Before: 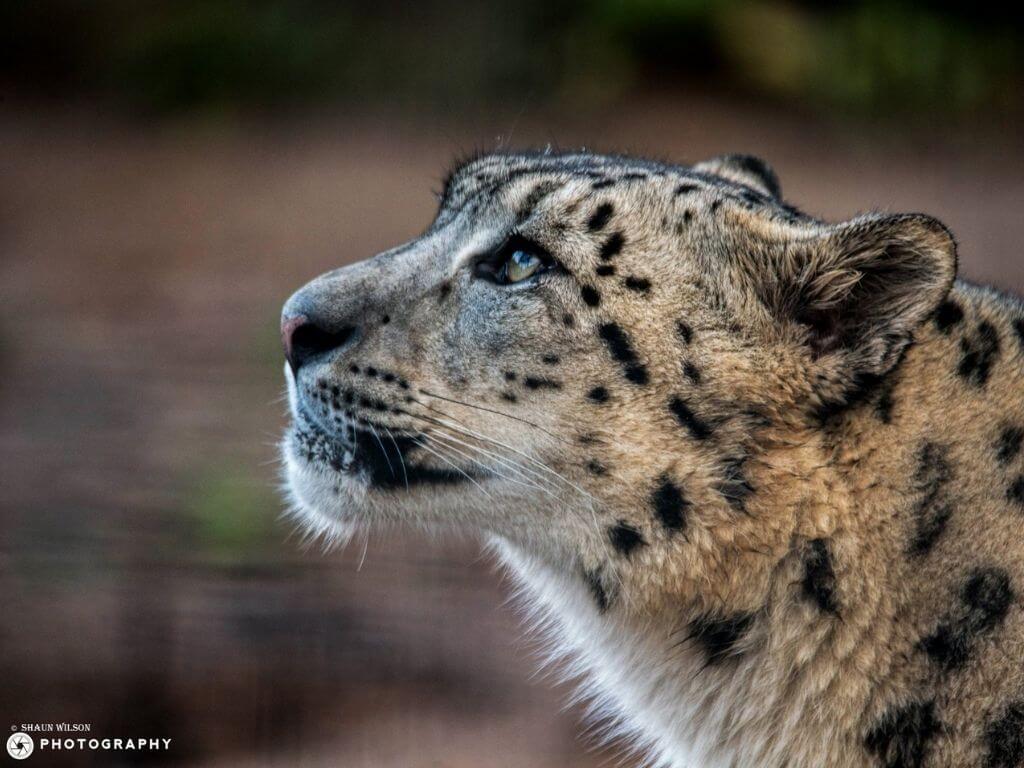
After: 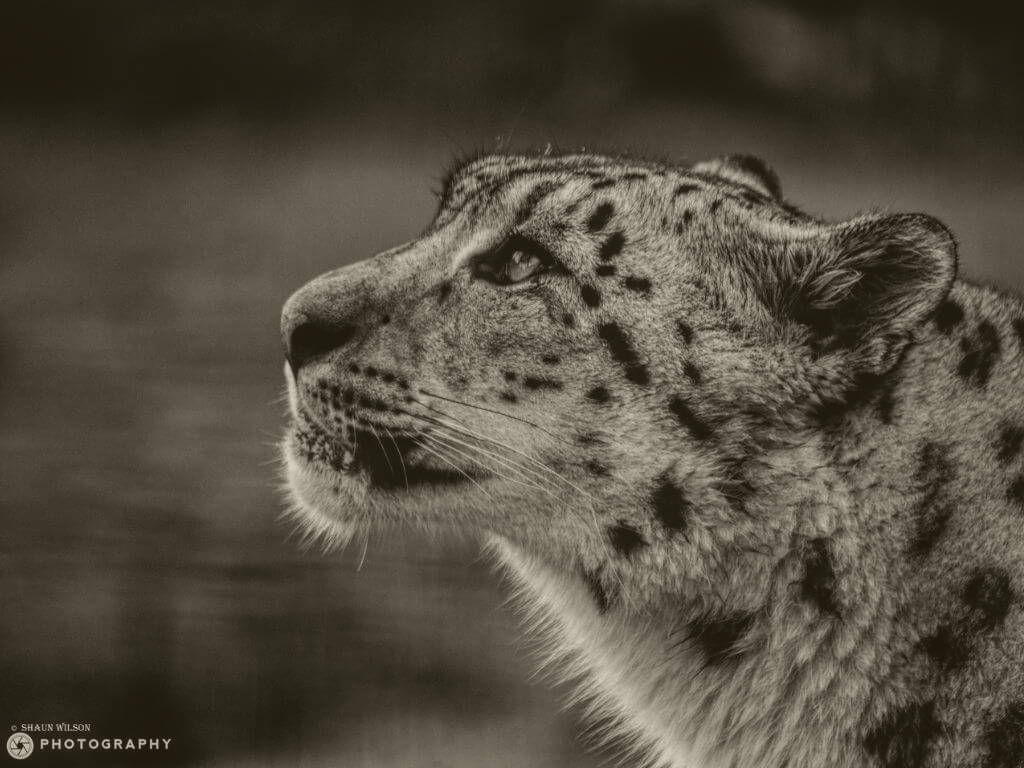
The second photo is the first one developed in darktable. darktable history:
local contrast: on, module defaults
tone equalizer: -8 EV -0.75 EV, -7 EV -0.7 EV, -6 EV -0.6 EV, -5 EV -0.4 EV, -3 EV 0.4 EV, -2 EV 0.6 EV, -1 EV 0.7 EV, +0 EV 0.75 EV, edges refinement/feathering 500, mask exposure compensation -1.57 EV, preserve details no
colorize: hue 41.44°, saturation 22%, source mix 60%, lightness 10.61%
